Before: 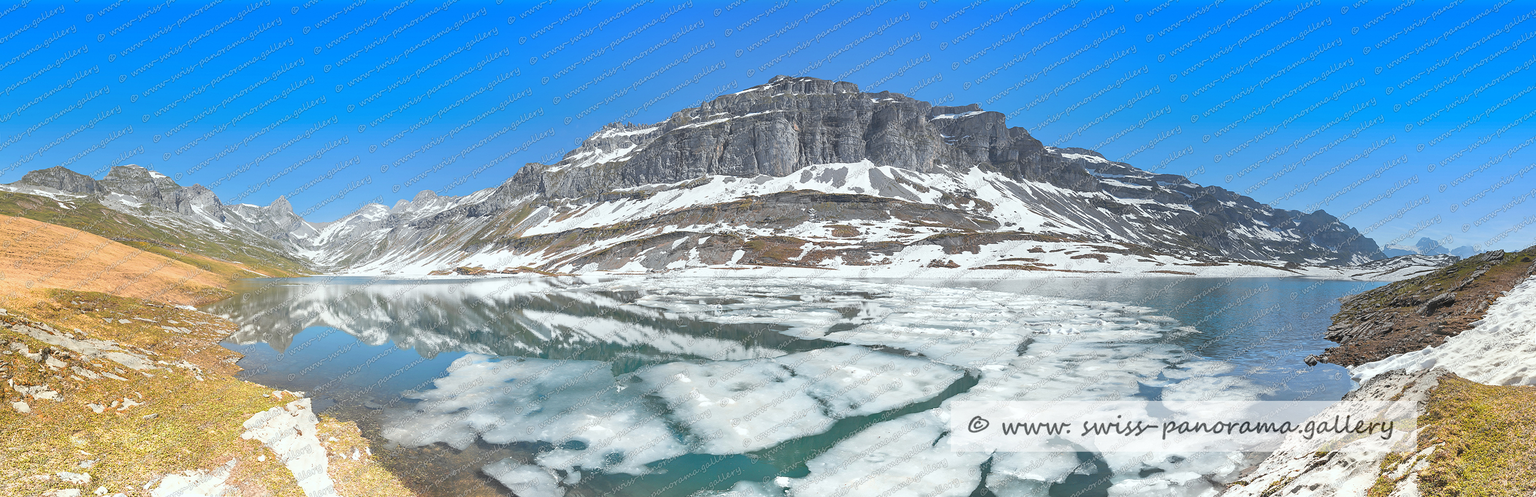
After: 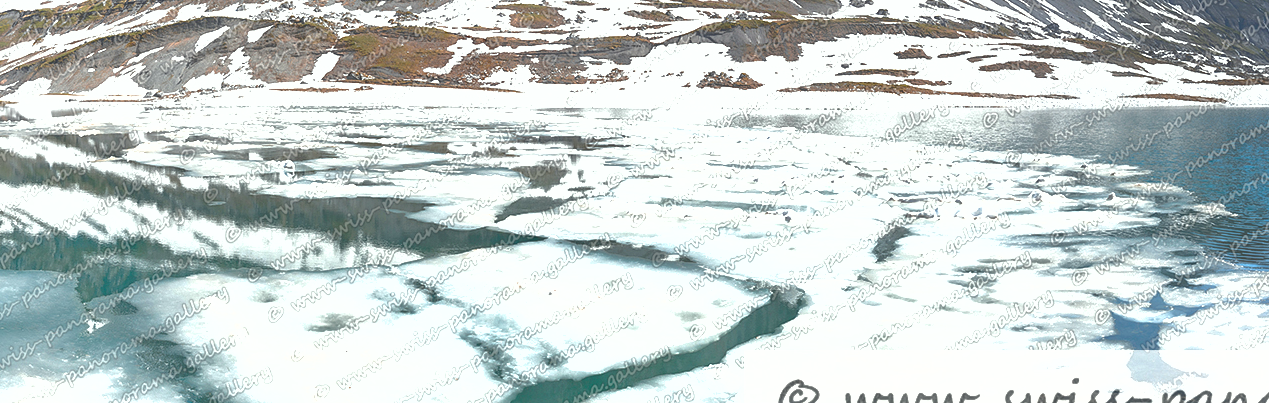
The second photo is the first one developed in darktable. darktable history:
crop: left 37.302%, top 44.845%, right 20.666%, bottom 13.863%
shadows and highlights: on, module defaults
color balance rgb: highlights gain › luminance 5.751%, highlights gain › chroma 1.279%, highlights gain › hue 87.87°, global offset › luminance 0.491%, perceptual saturation grading › global saturation 25.366%, perceptual saturation grading › highlights -50.322%, perceptual saturation grading › shadows 30.642%, perceptual brilliance grading › global brilliance -4.971%, perceptual brilliance grading › highlights 24.902%, perceptual brilliance grading › mid-tones 7.429%, perceptual brilliance grading › shadows -4.542%
